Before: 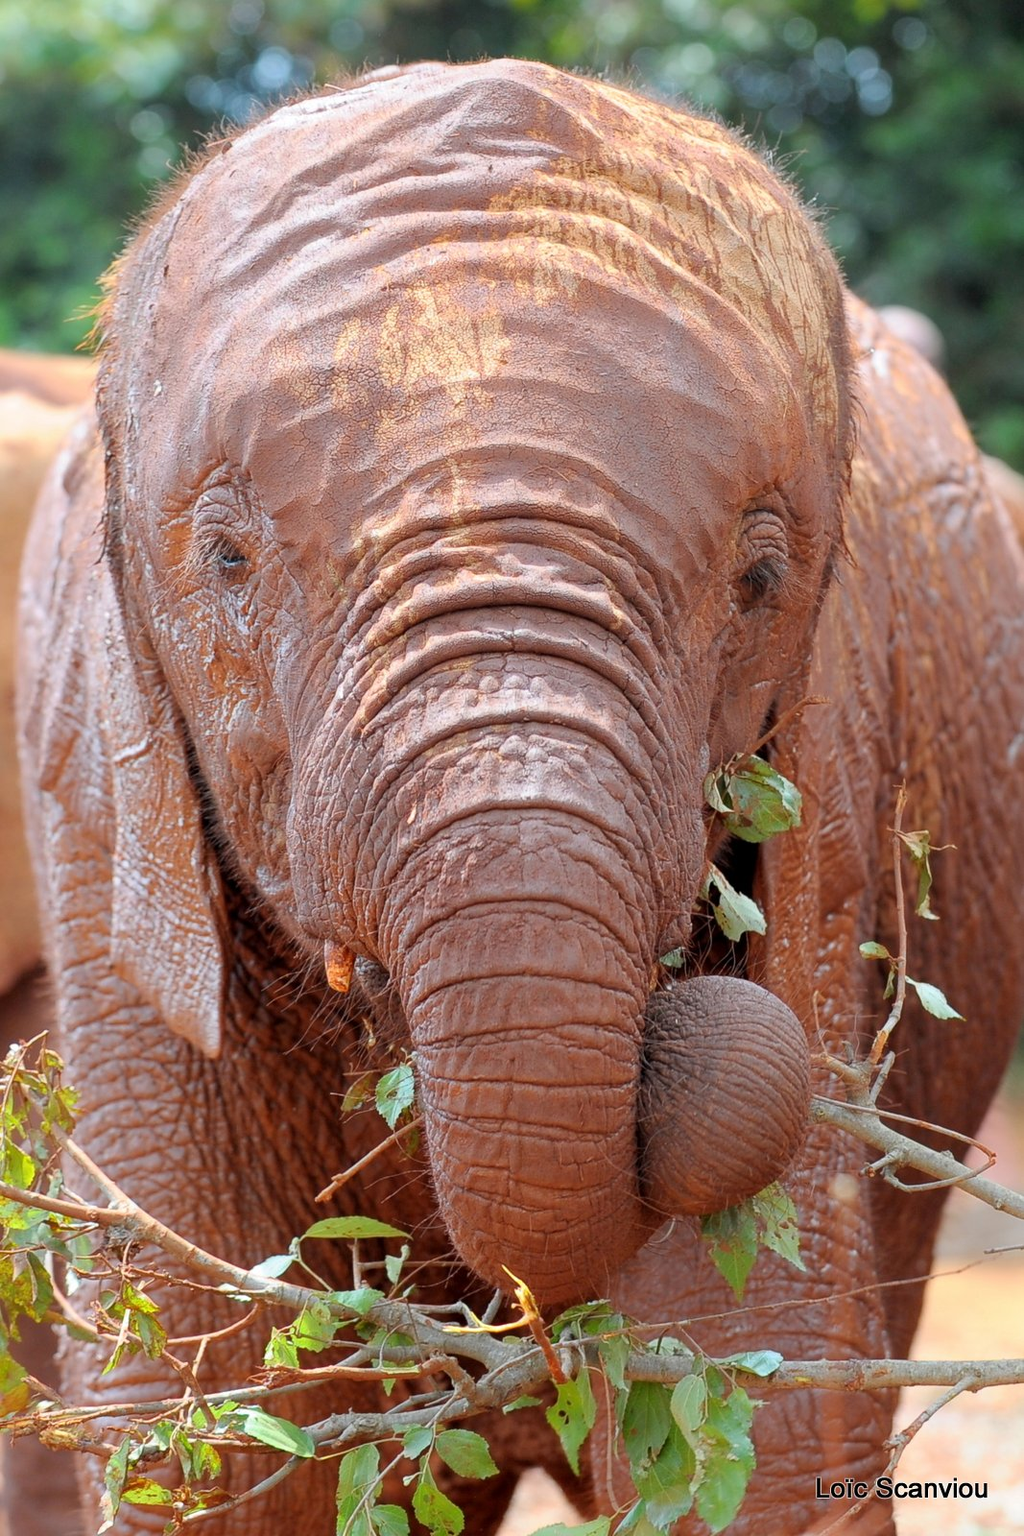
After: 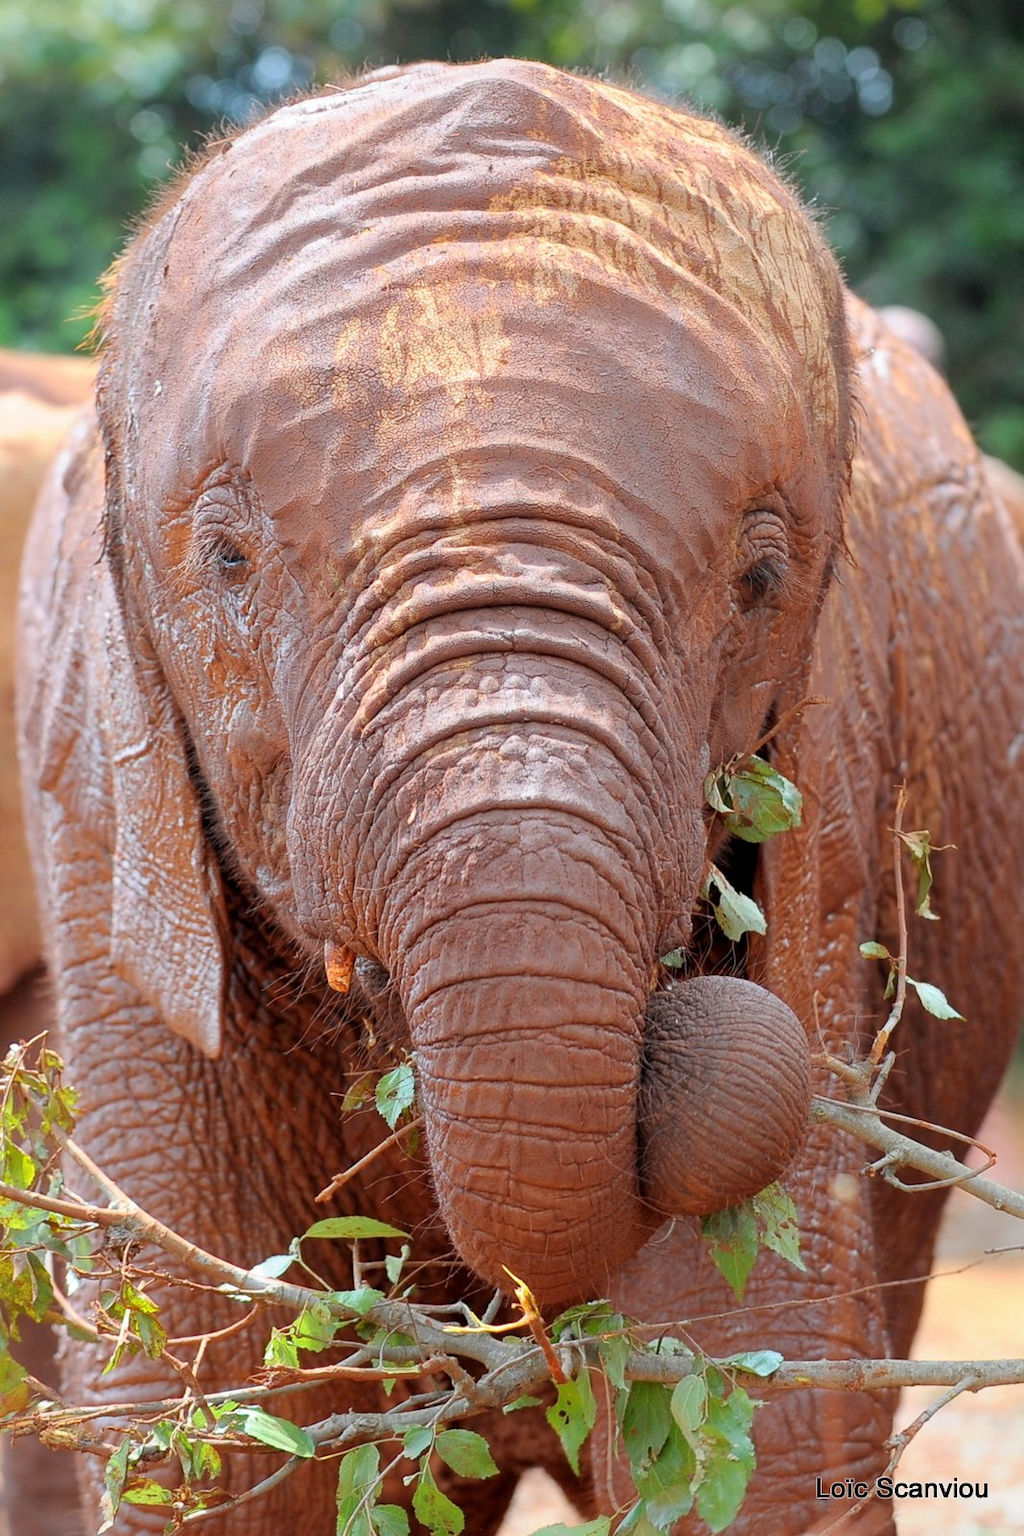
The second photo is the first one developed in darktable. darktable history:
vignetting: fall-off start 97.27%, fall-off radius 78.83%, brightness -0.19, saturation -0.292, width/height ratio 1.106
